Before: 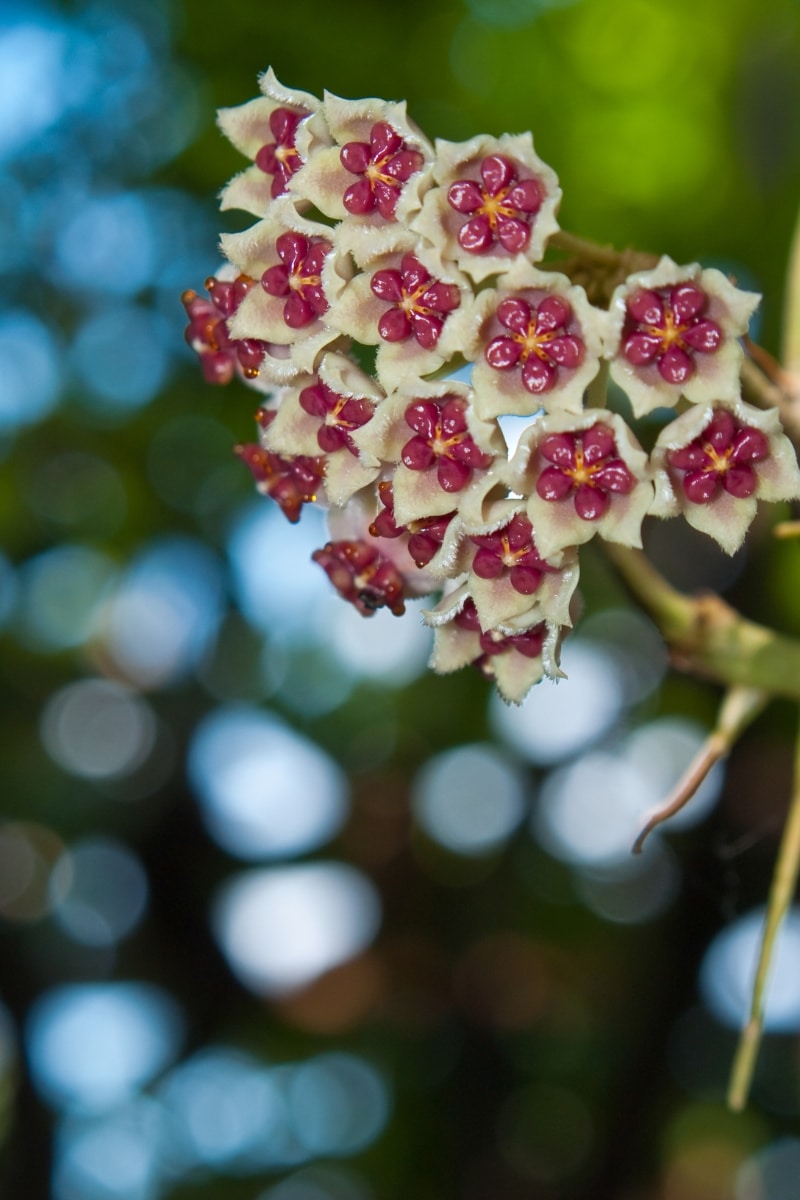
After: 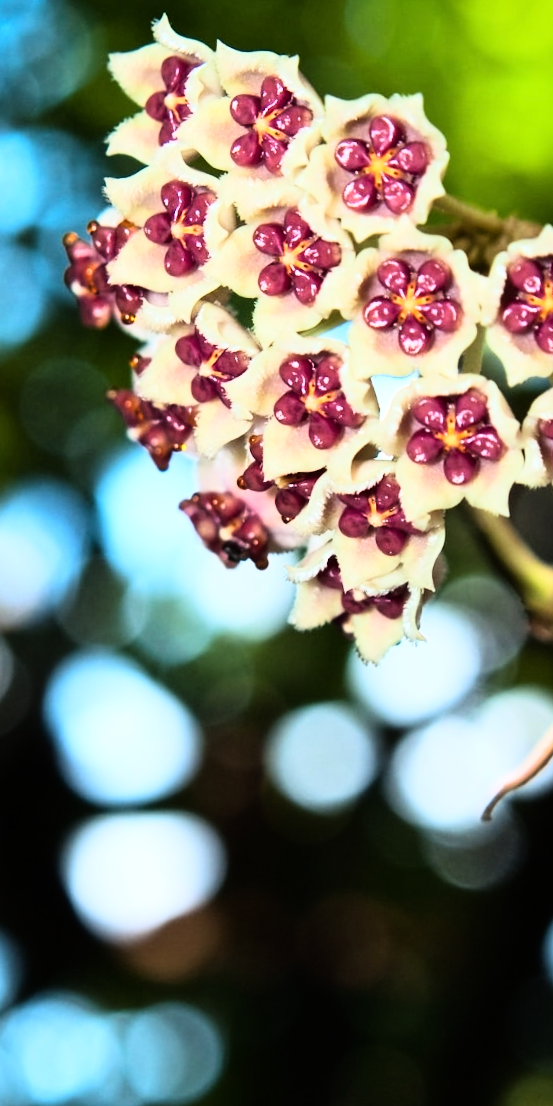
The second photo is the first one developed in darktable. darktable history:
crop and rotate: angle -3.27°, left 14.277%, top 0.028%, right 10.766%, bottom 0.028%
rgb curve: curves: ch0 [(0, 0) (0.21, 0.15) (0.24, 0.21) (0.5, 0.75) (0.75, 0.96) (0.89, 0.99) (1, 1)]; ch1 [(0, 0.02) (0.21, 0.13) (0.25, 0.2) (0.5, 0.67) (0.75, 0.9) (0.89, 0.97) (1, 1)]; ch2 [(0, 0.02) (0.21, 0.13) (0.25, 0.2) (0.5, 0.67) (0.75, 0.9) (0.89, 0.97) (1, 1)], compensate middle gray true
